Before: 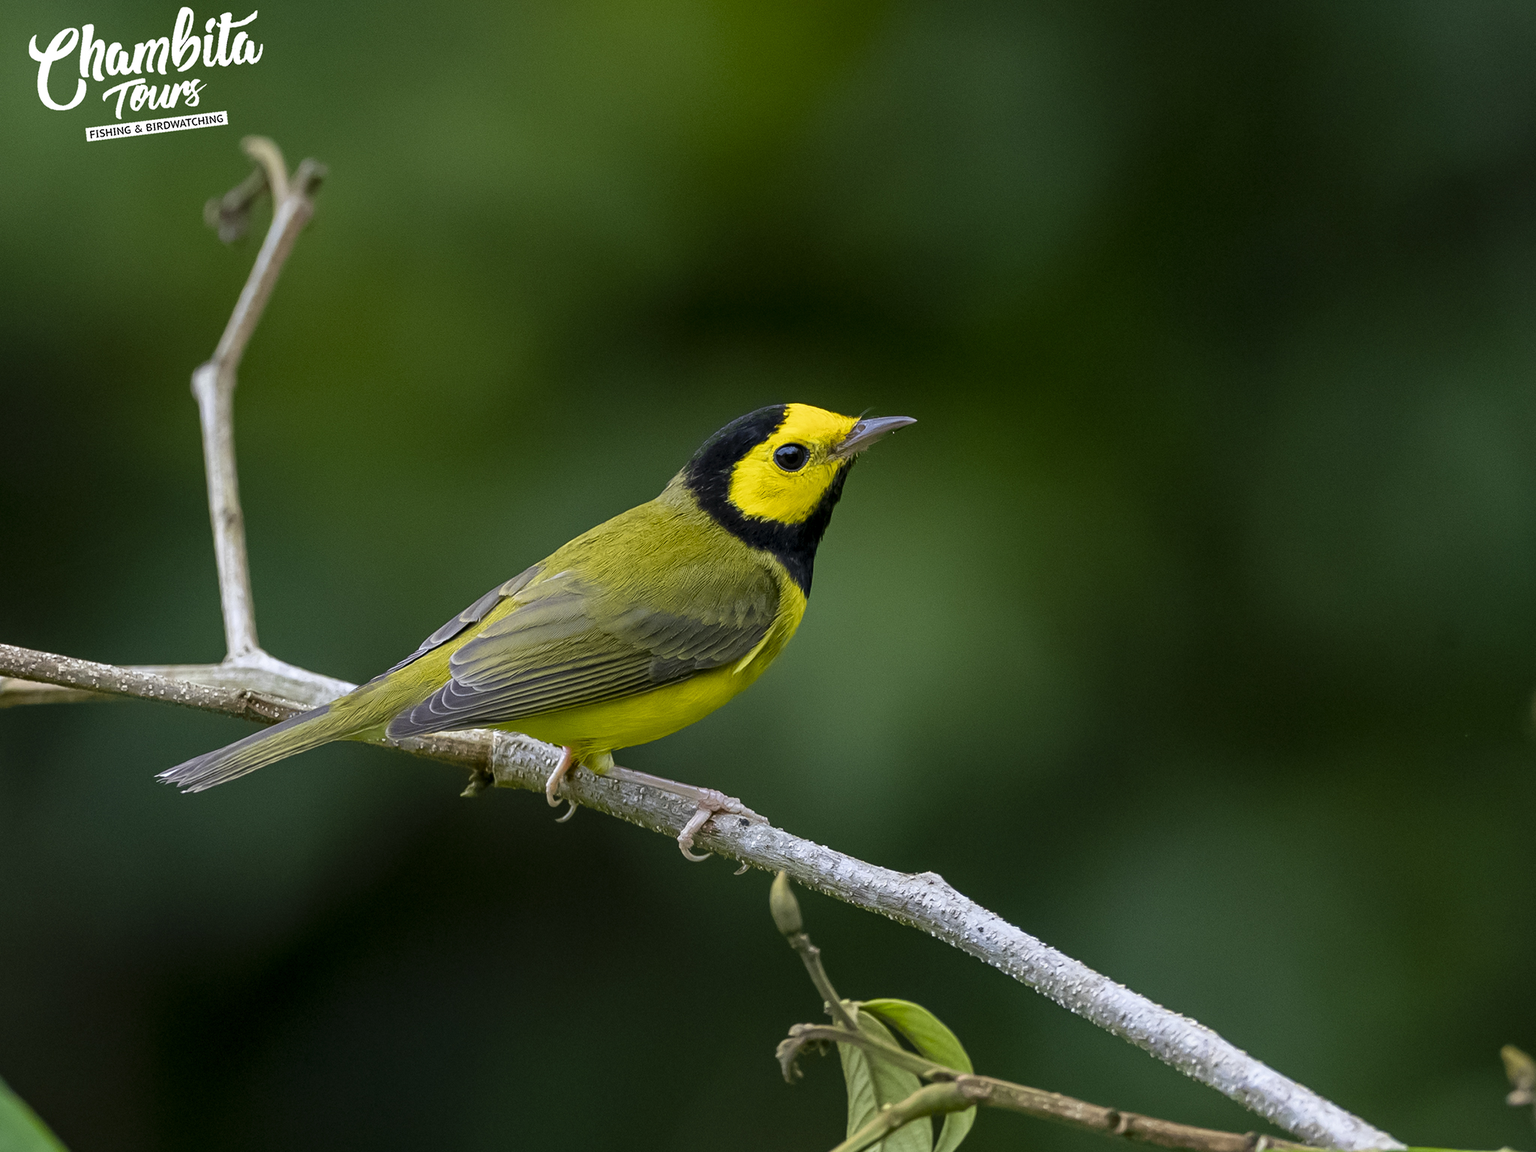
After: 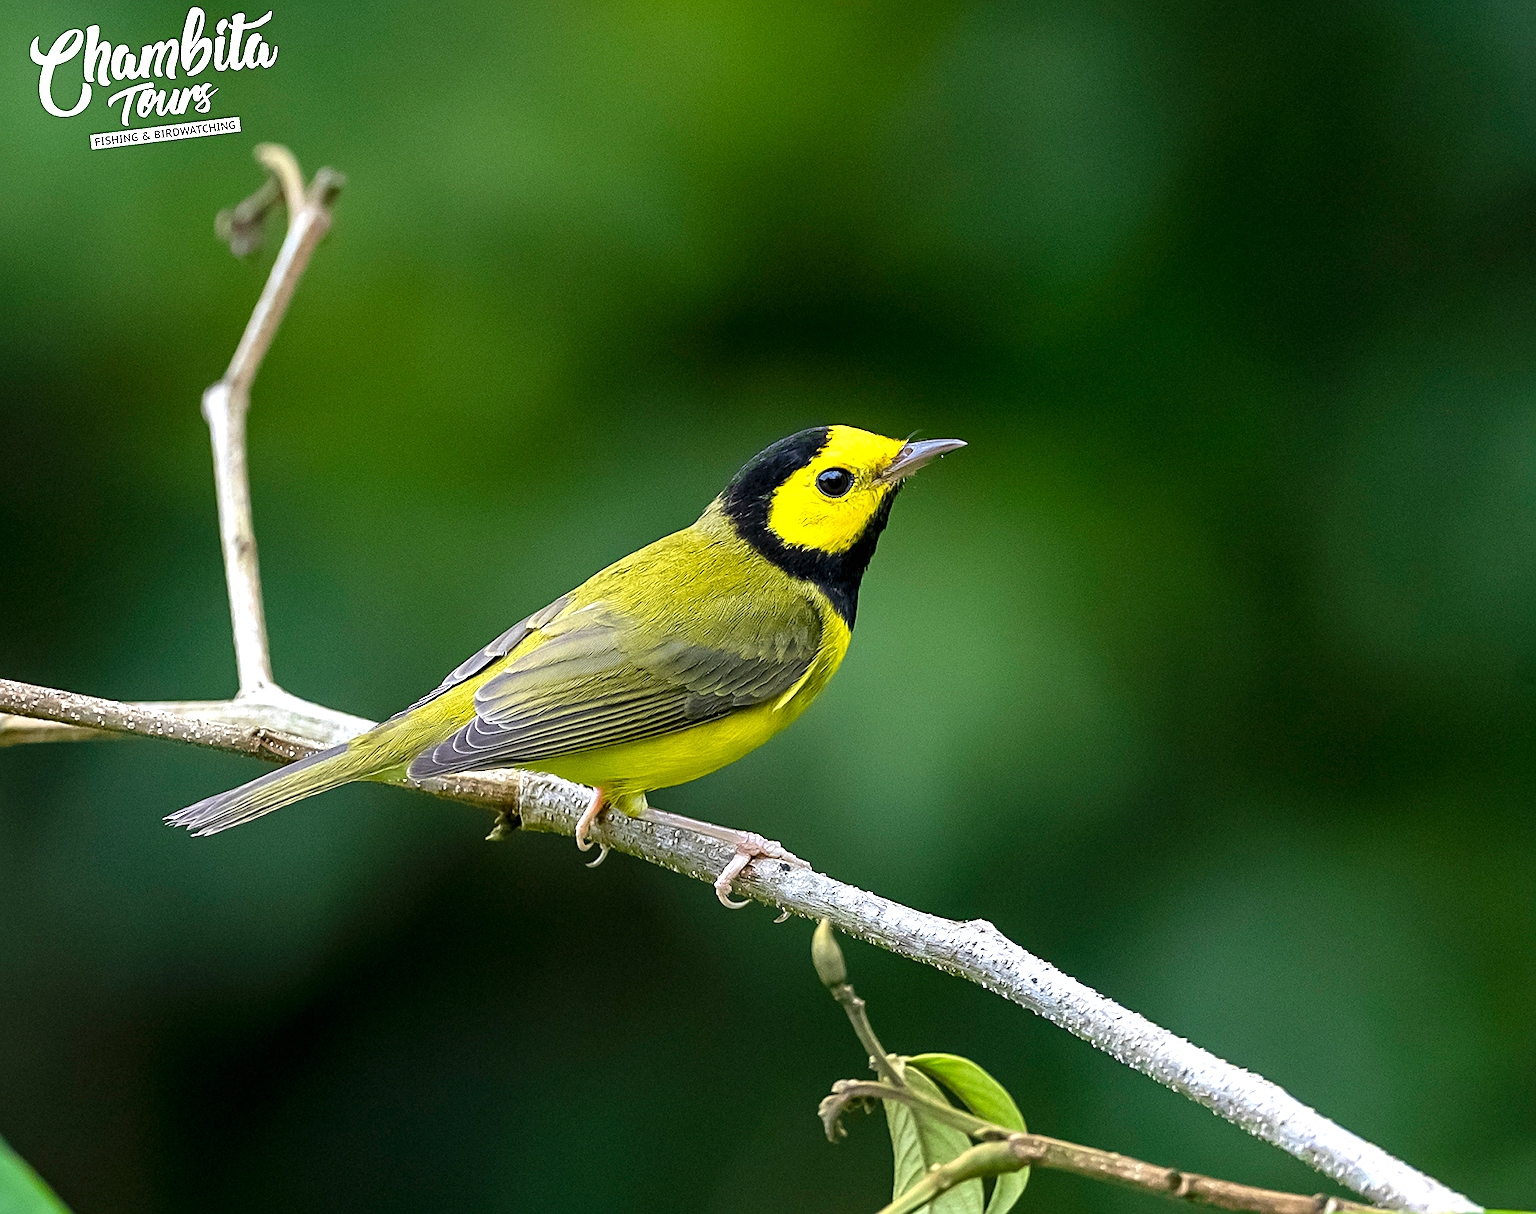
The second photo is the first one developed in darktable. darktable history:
crop and rotate: right 5.167%
exposure: black level correction 0, exposure 0.9 EV, compensate exposure bias true, compensate highlight preservation false
sharpen: on, module defaults
